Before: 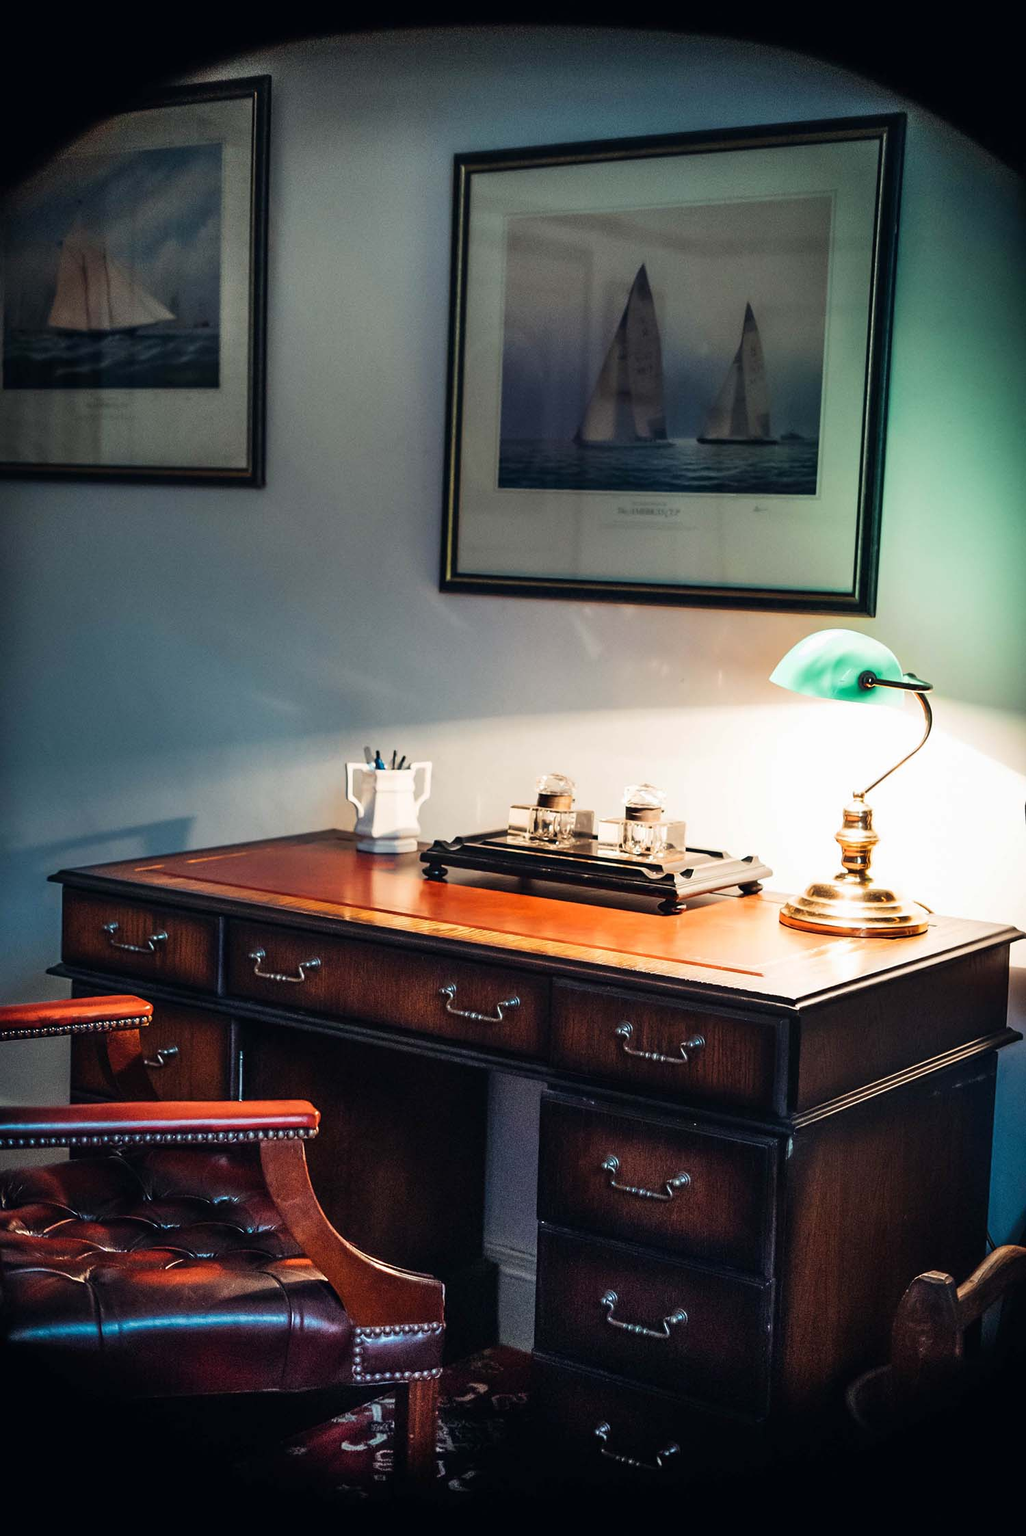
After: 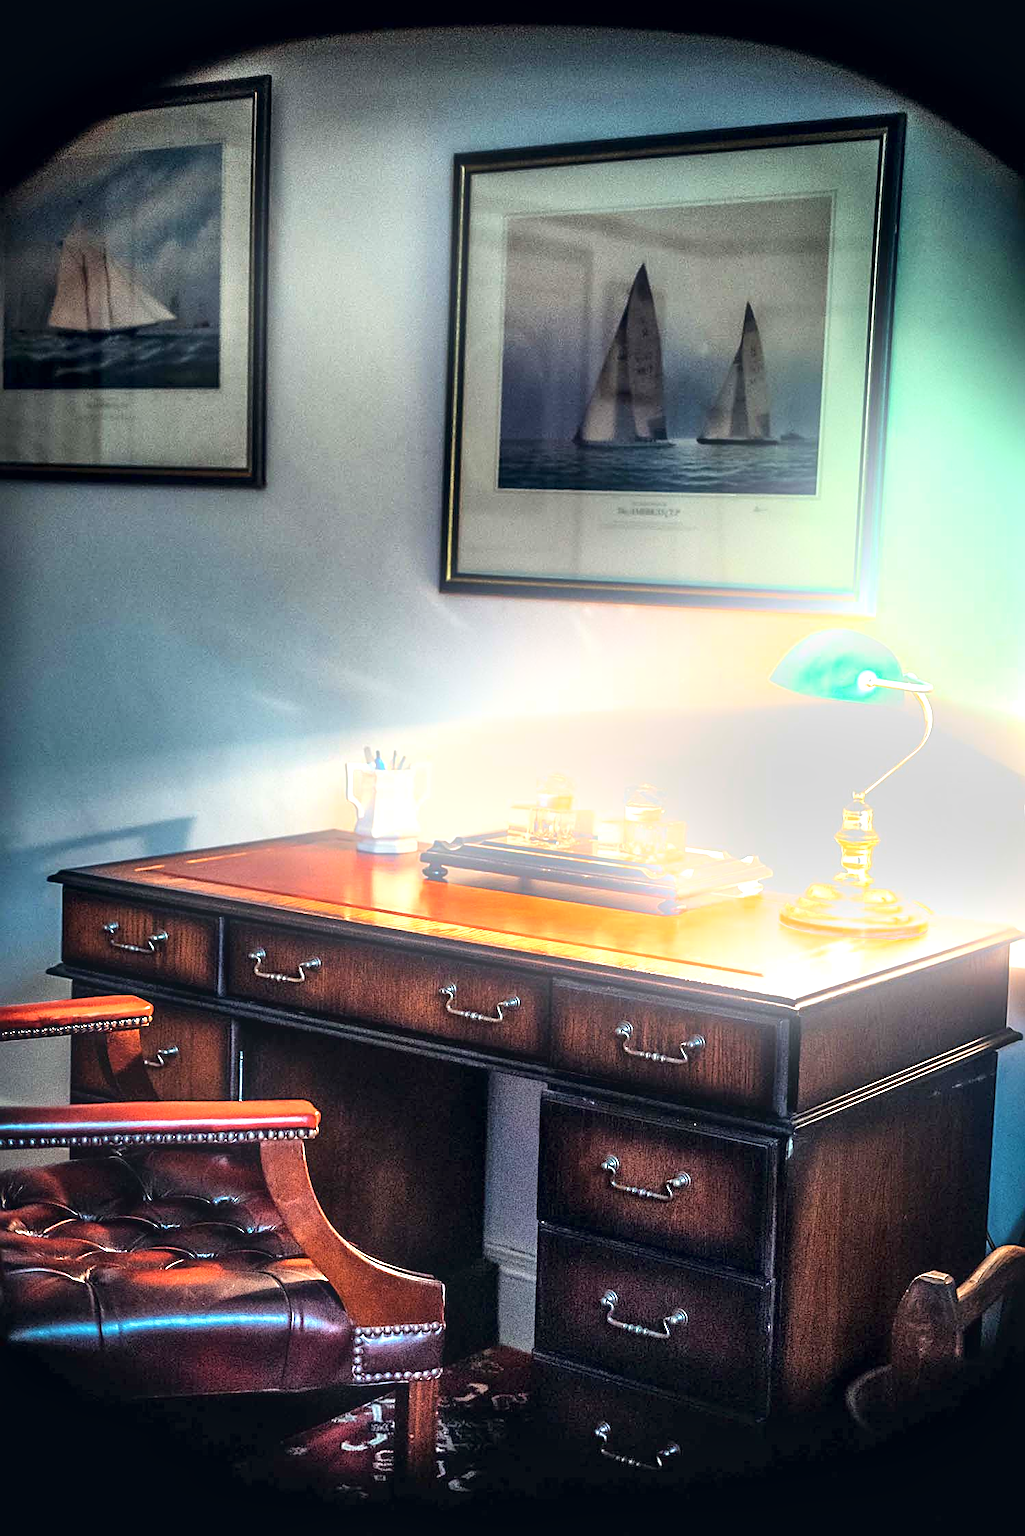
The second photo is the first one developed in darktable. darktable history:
local contrast: mode bilateral grid, contrast 20, coarseness 50, detail 171%, midtone range 0.2
exposure: exposure 1 EV, compensate highlight preservation false
sharpen: on, module defaults
bloom: on, module defaults
